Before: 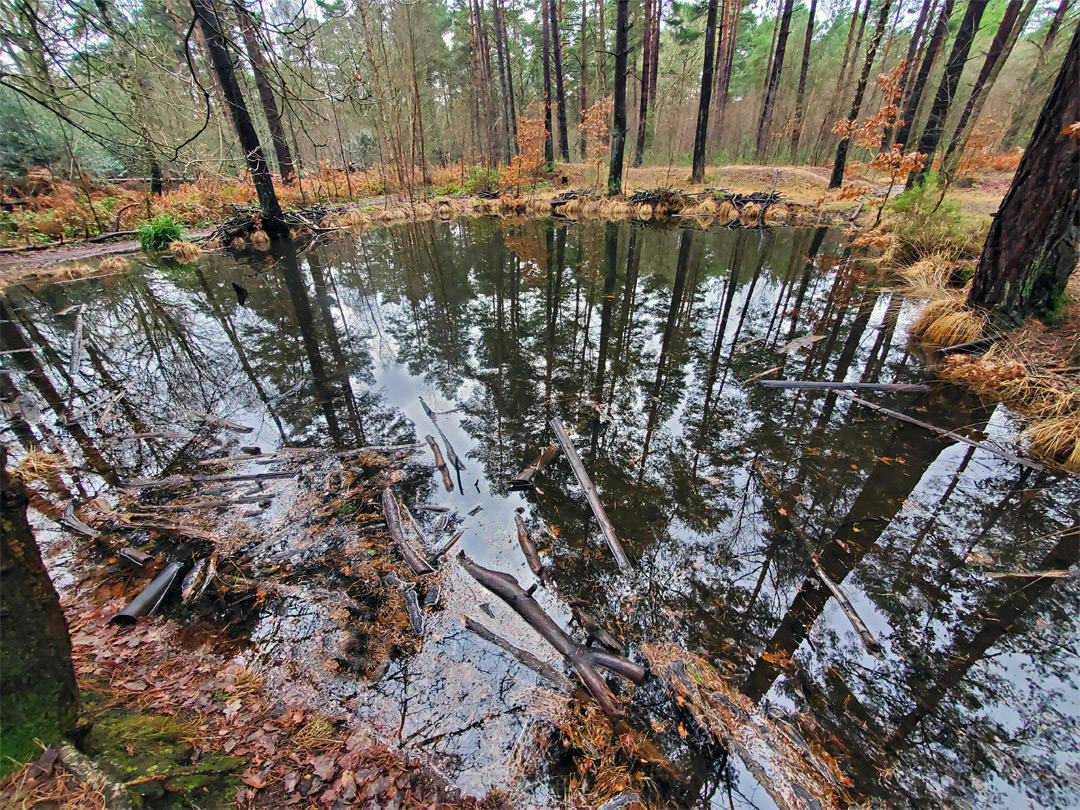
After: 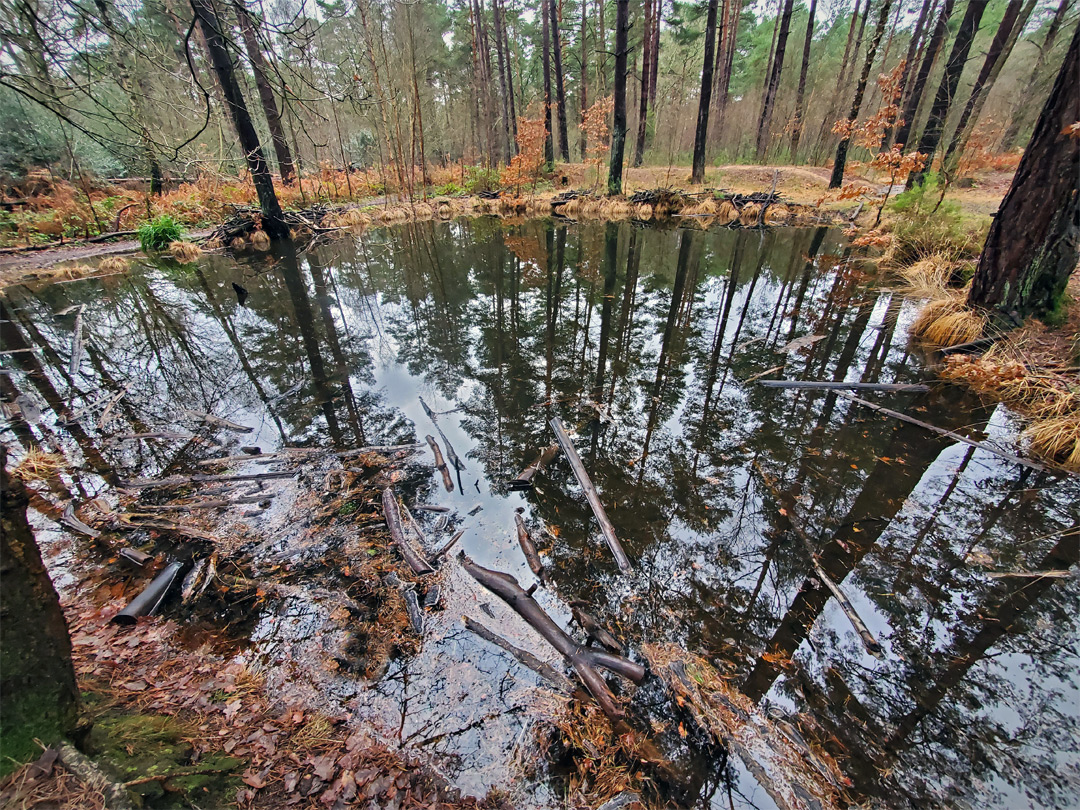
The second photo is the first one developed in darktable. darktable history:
vignetting: fall-off start 99%, fall-off radius 100.89%, width/height ratio 1.425, unbound false
